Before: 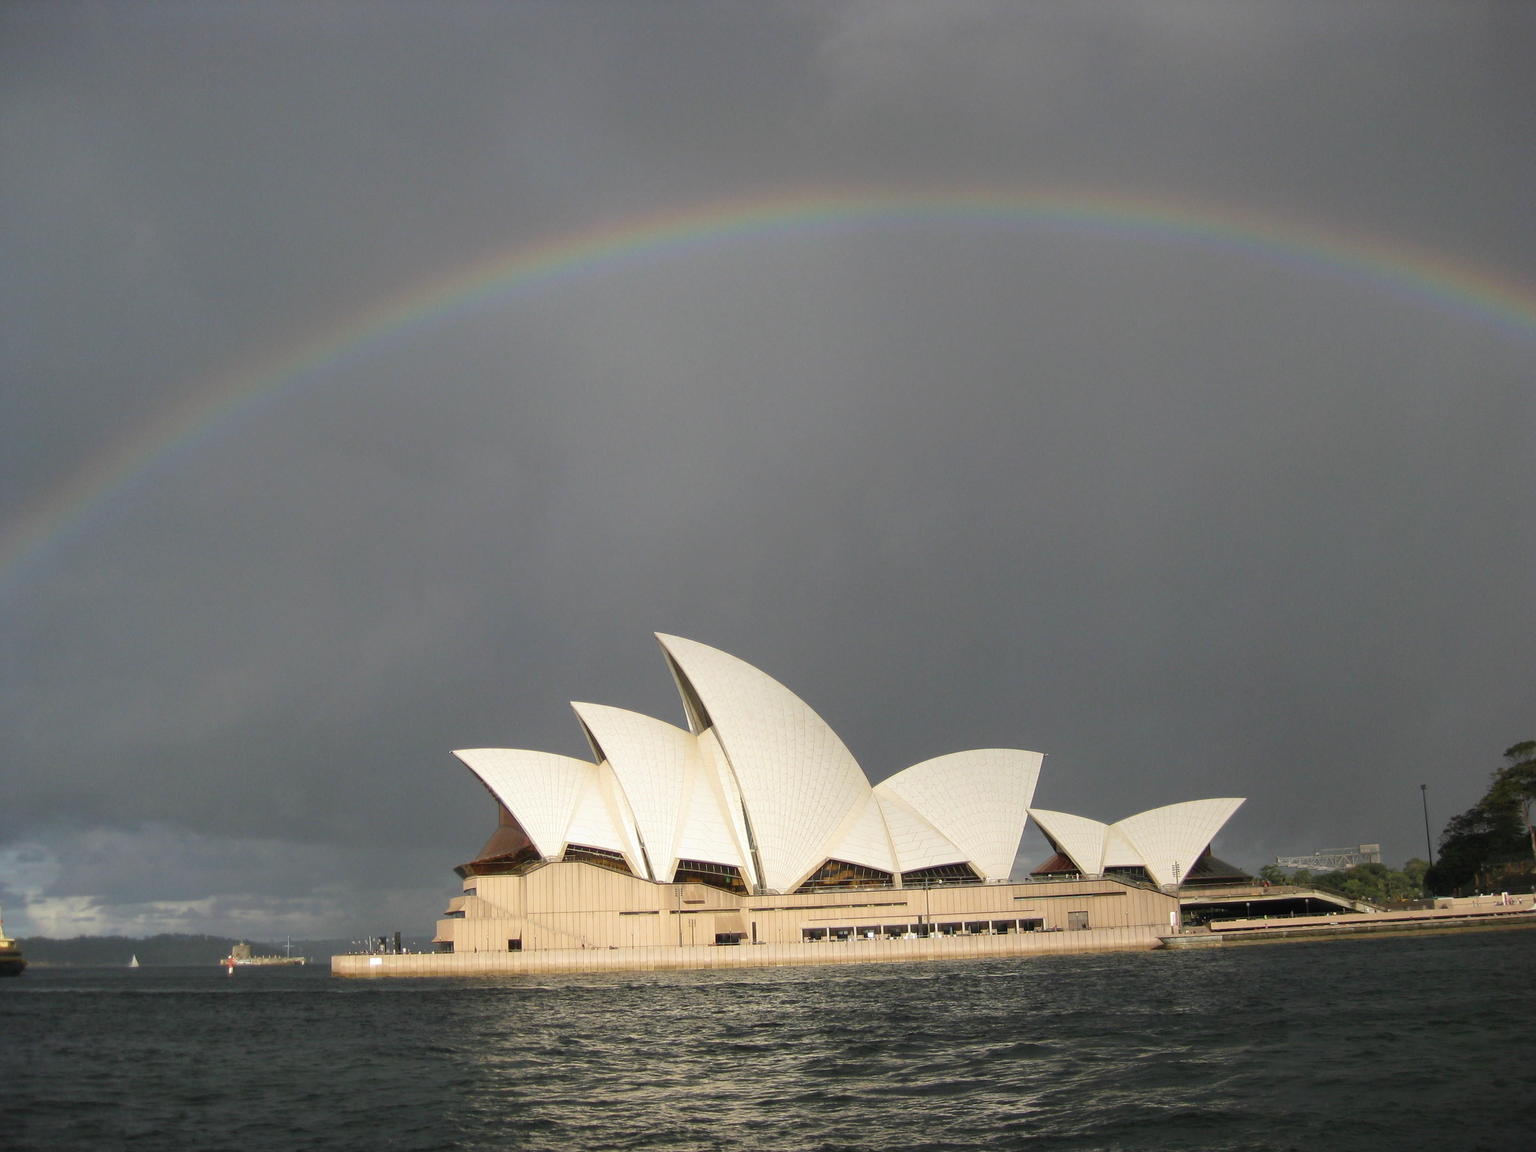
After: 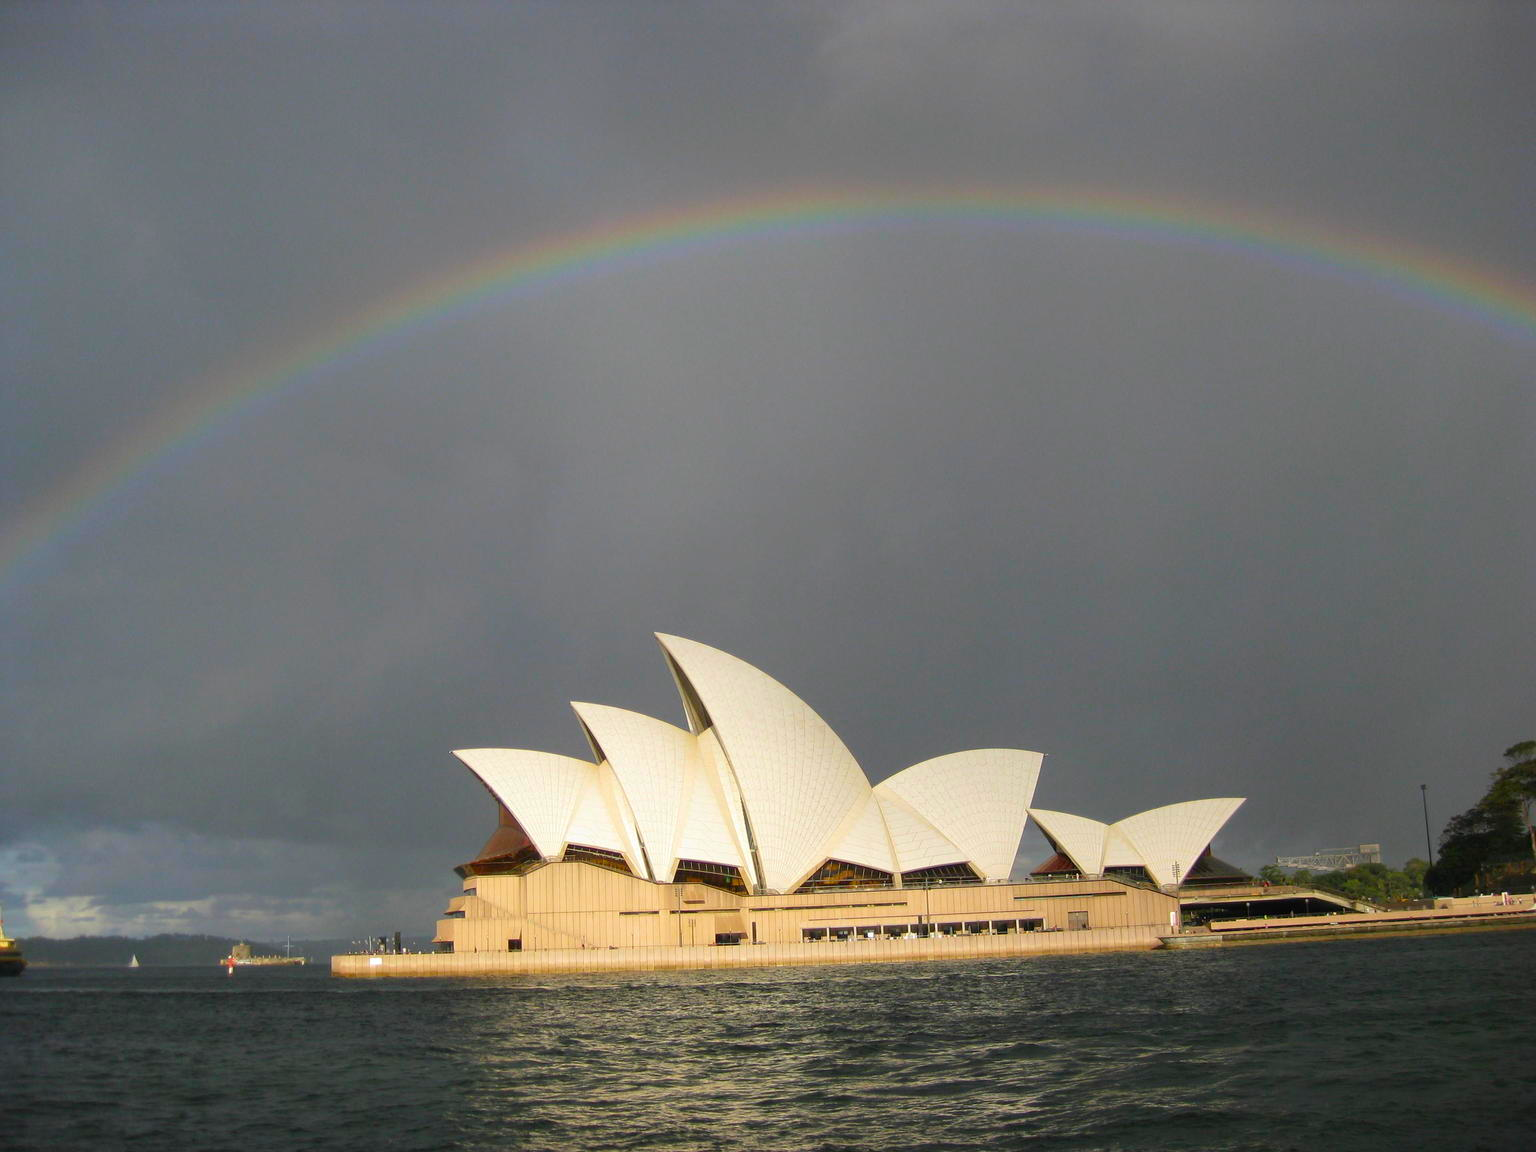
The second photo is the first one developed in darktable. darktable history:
contrast brightness saturation: saturation 0.515
